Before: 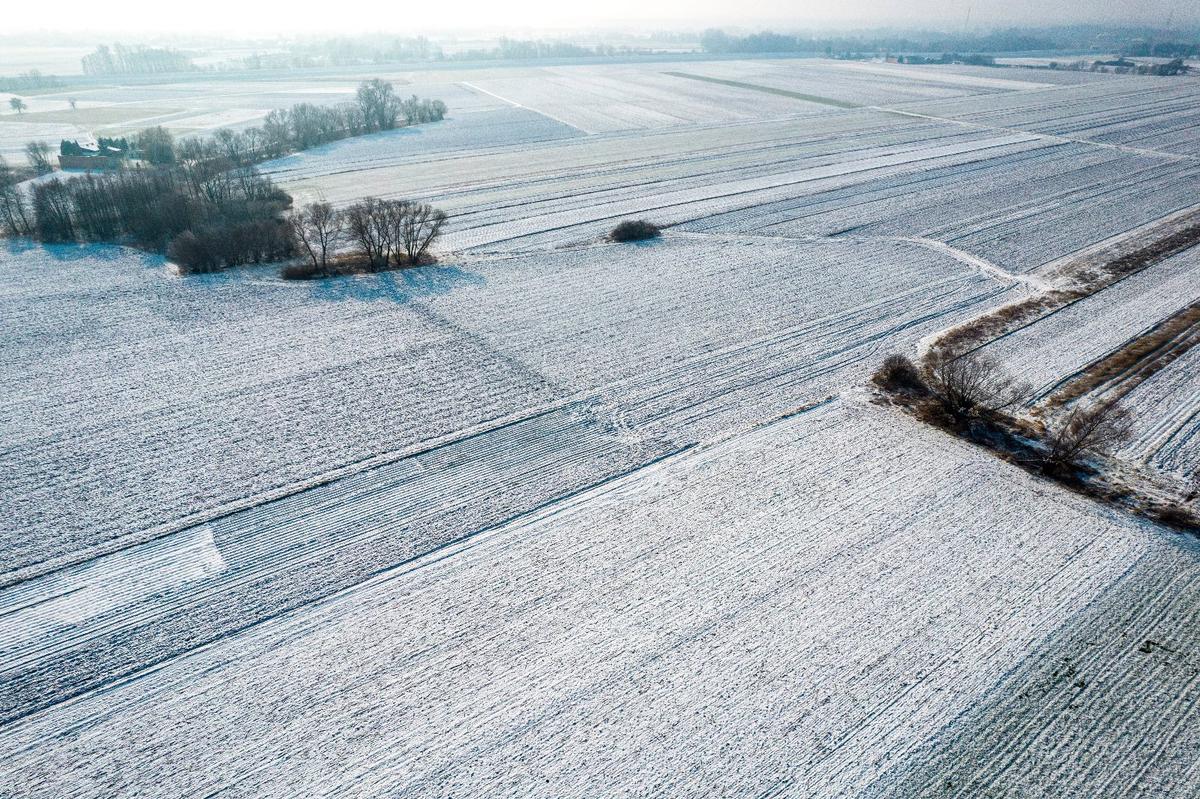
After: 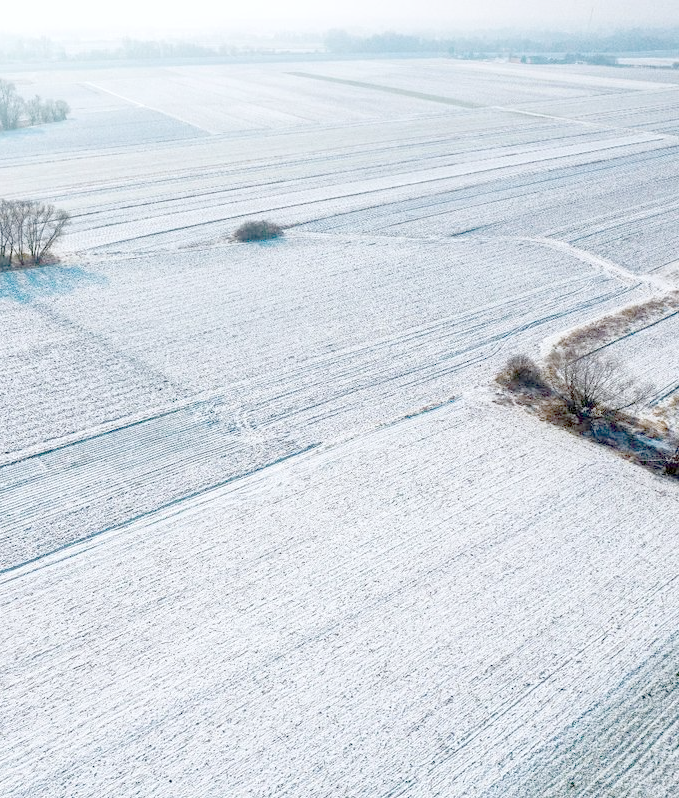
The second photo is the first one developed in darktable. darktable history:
white balance: red 0.976, blue 1.04
crop: left 31.458%, top 0%, right 11.876%
